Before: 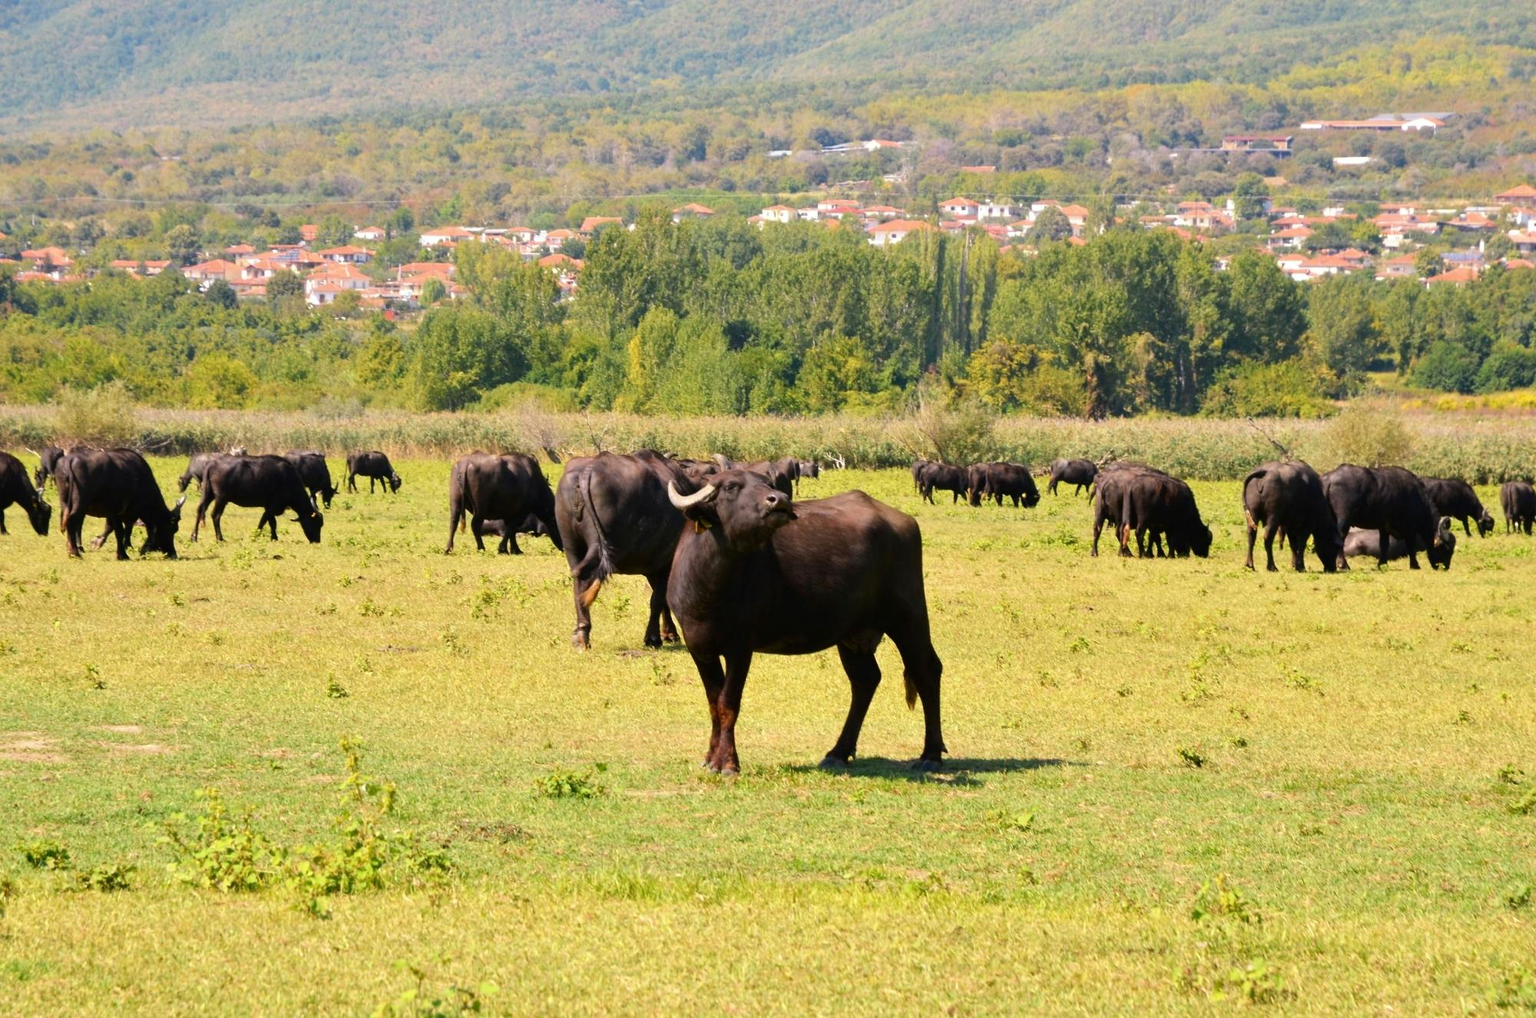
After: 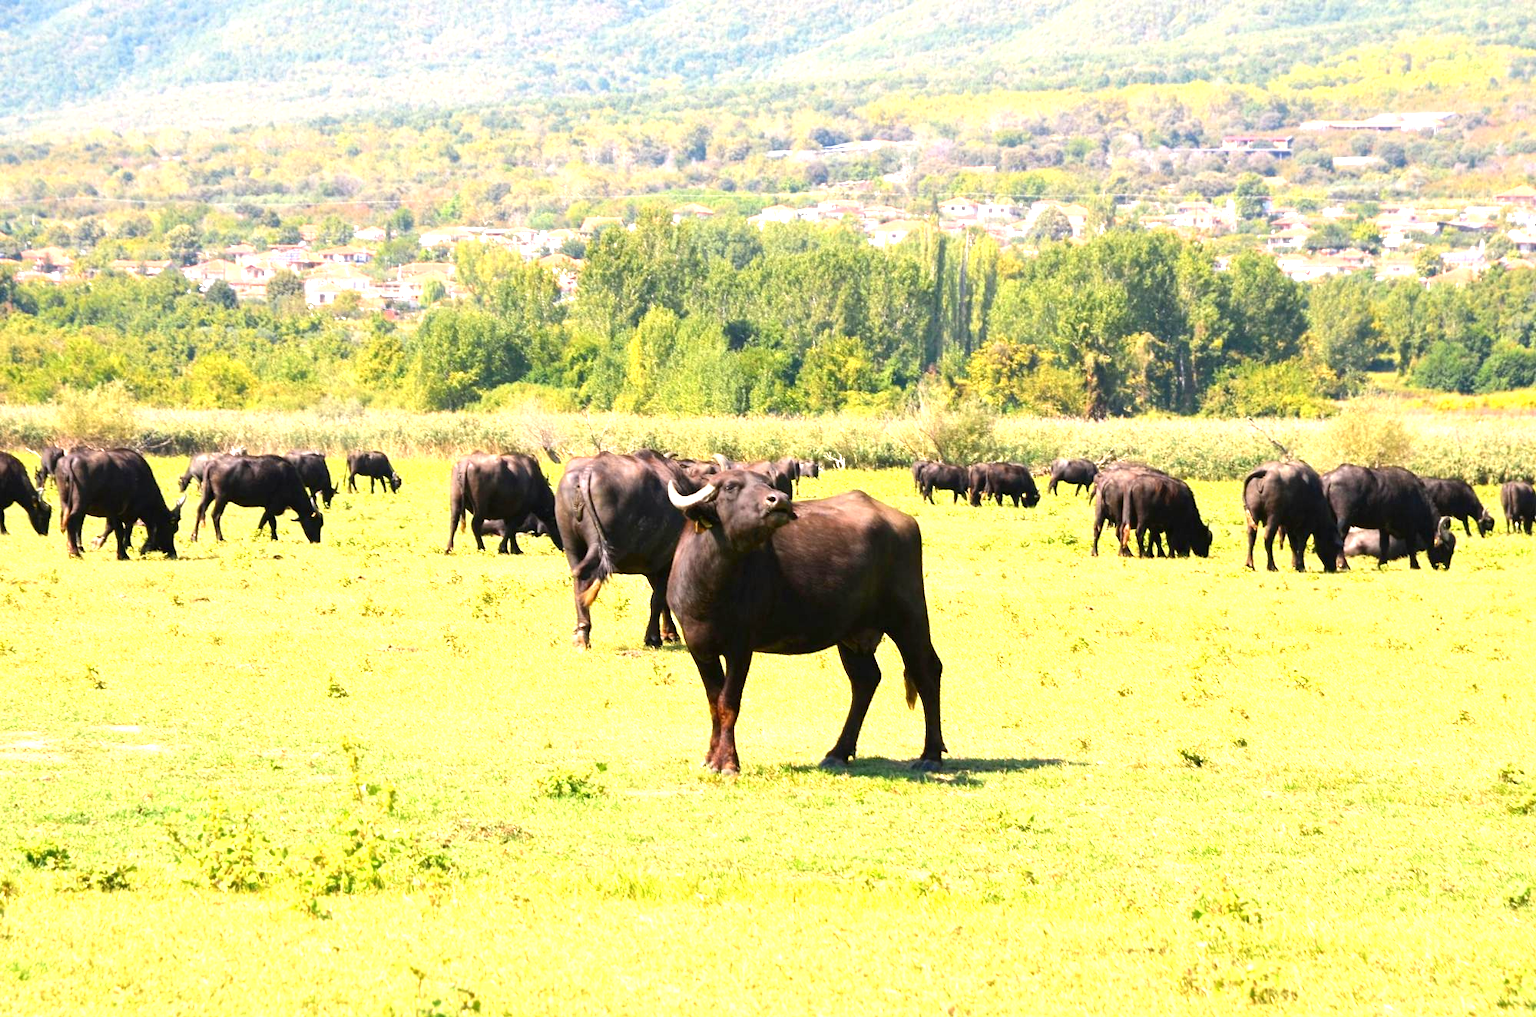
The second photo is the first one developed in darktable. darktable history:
exposure: exposure 1.159 EV, compensate highlight preservation false
